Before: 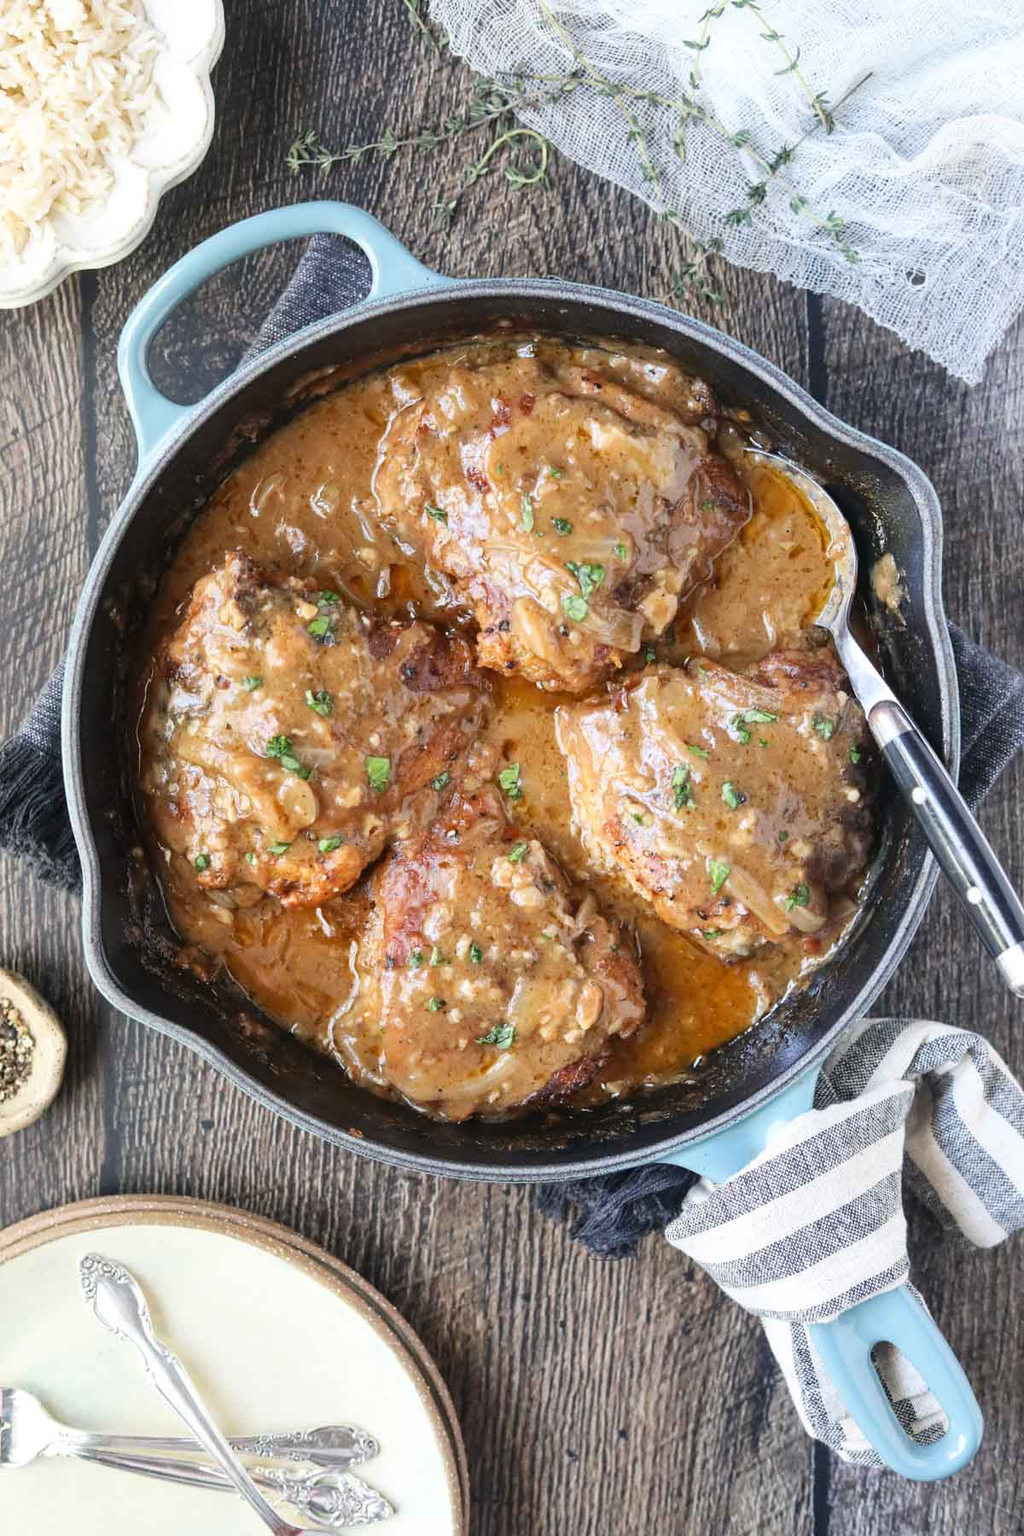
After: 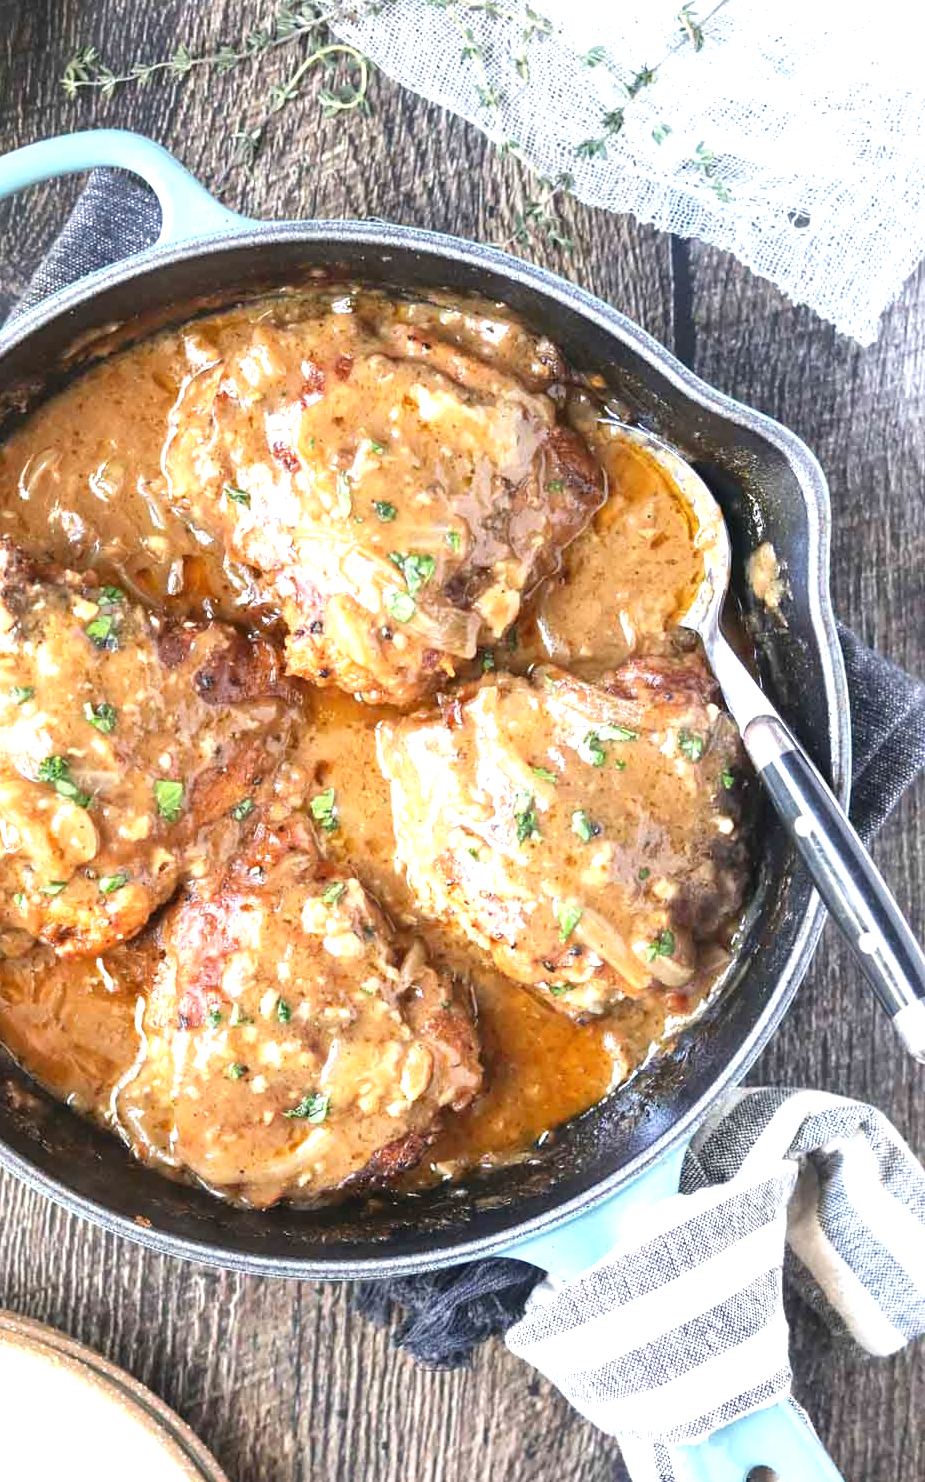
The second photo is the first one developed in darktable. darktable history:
crop: left 22.909%, top 5.926%, bottom 11.723%
exposure: black level correction 0, exposure 0.894 EV, compensate highlight preservation false
